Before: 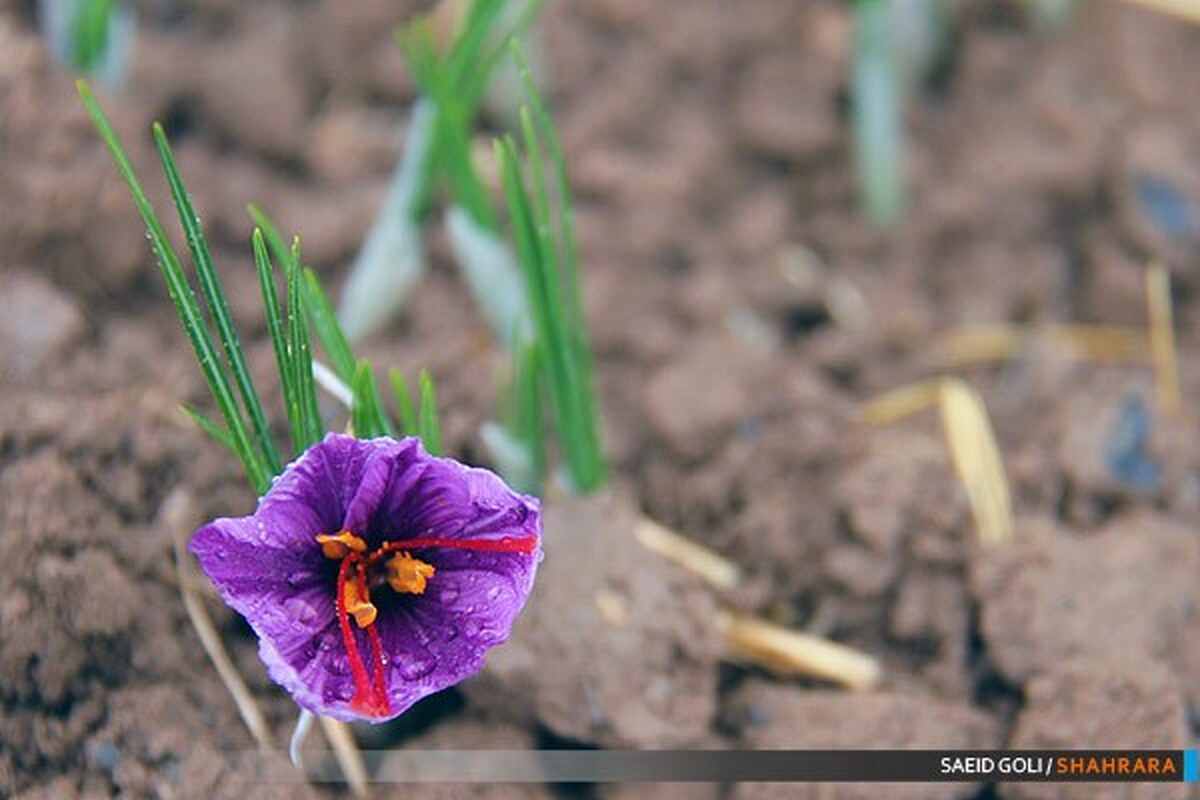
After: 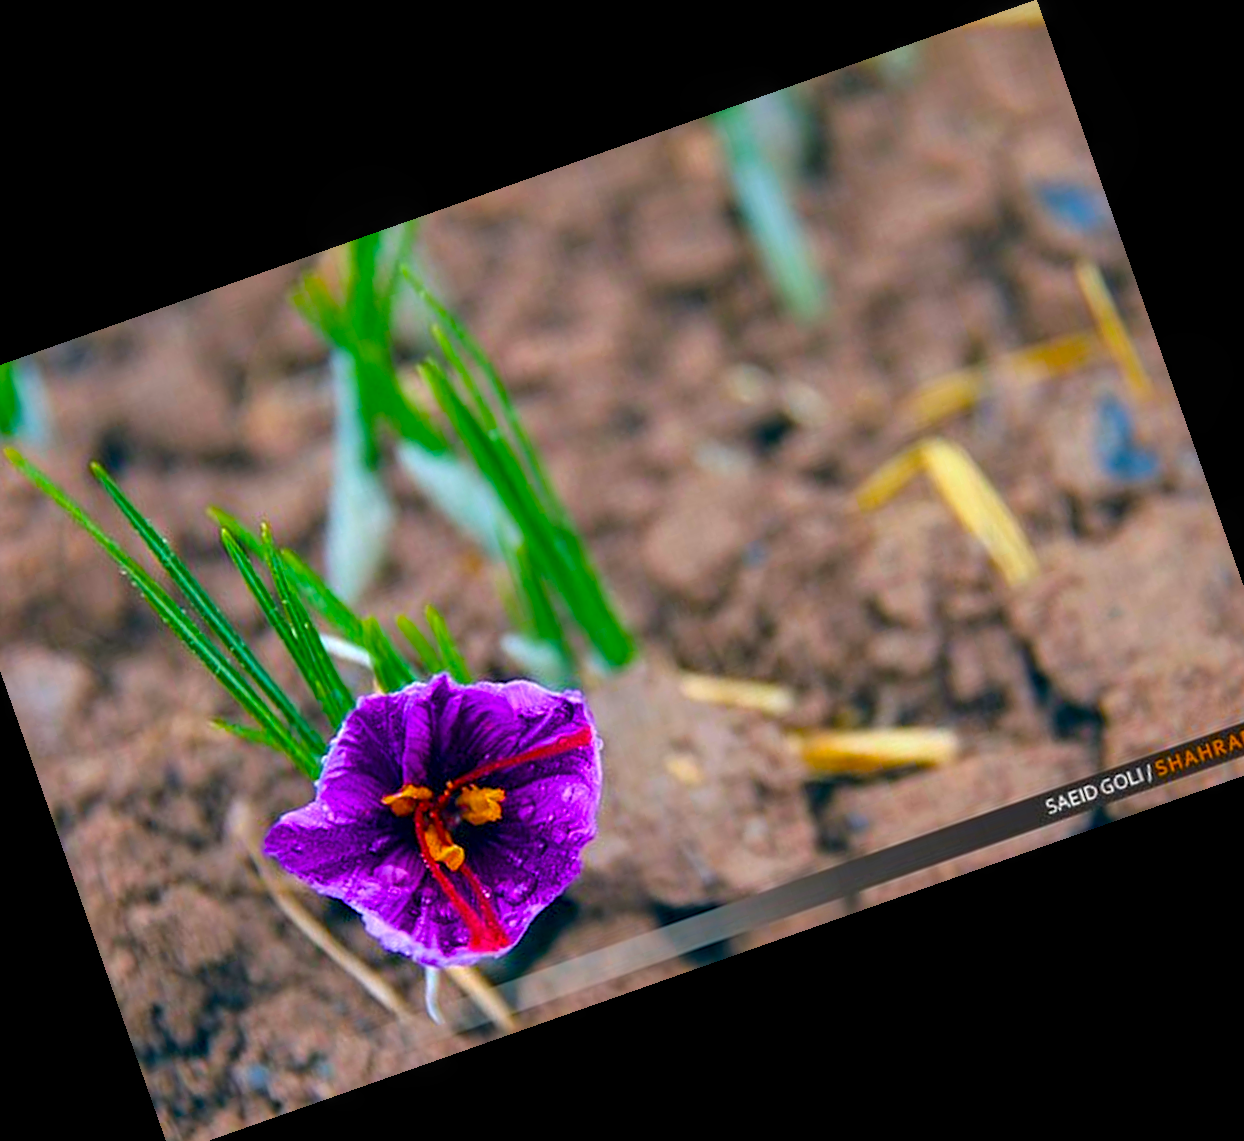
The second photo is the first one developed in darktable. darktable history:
crop and rotate: angle 19.43°, left 6.812%, right 4.125%, bottom 1.087%
color balance rgb: perceptual saturation grading › global saturation 100%
local contrast: on, module defaults
